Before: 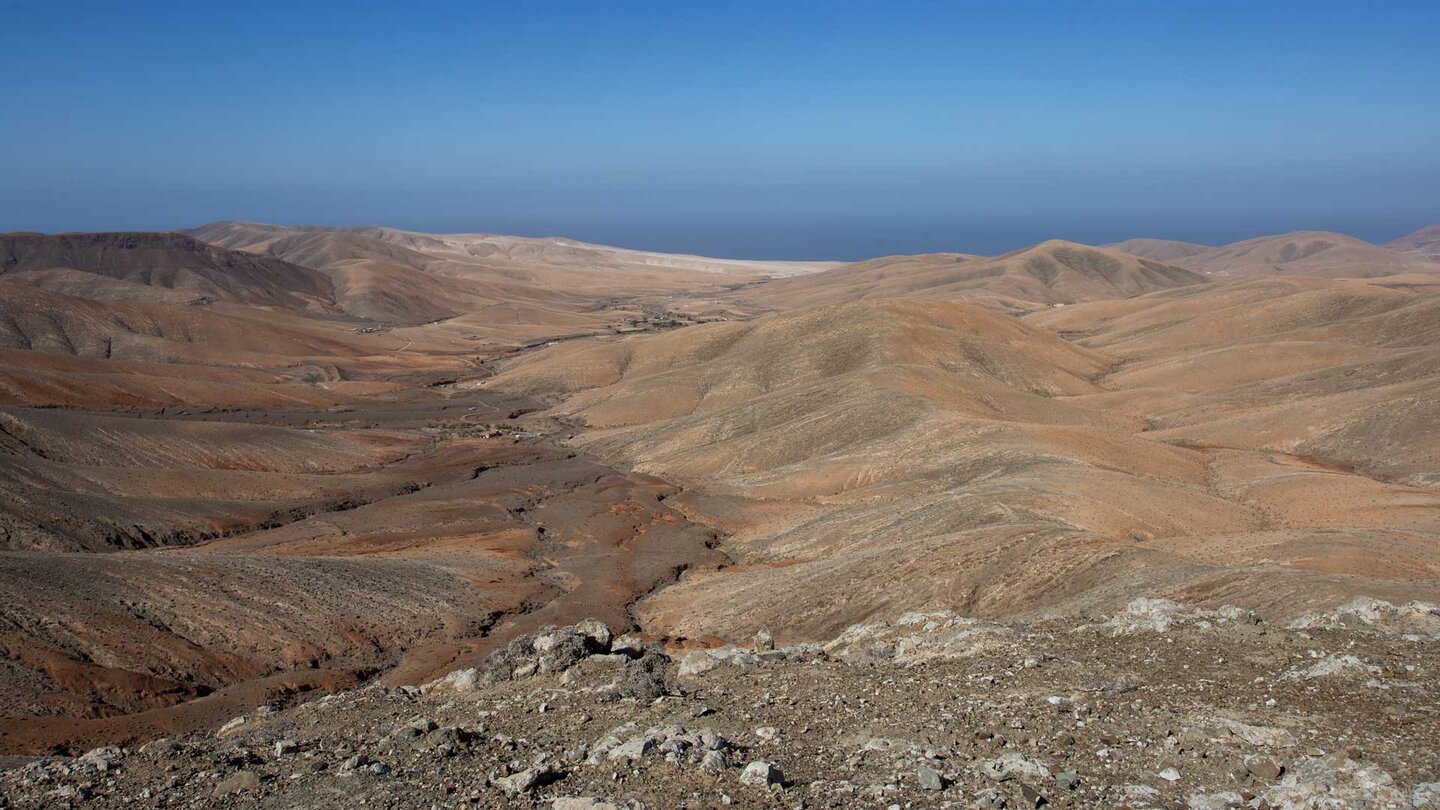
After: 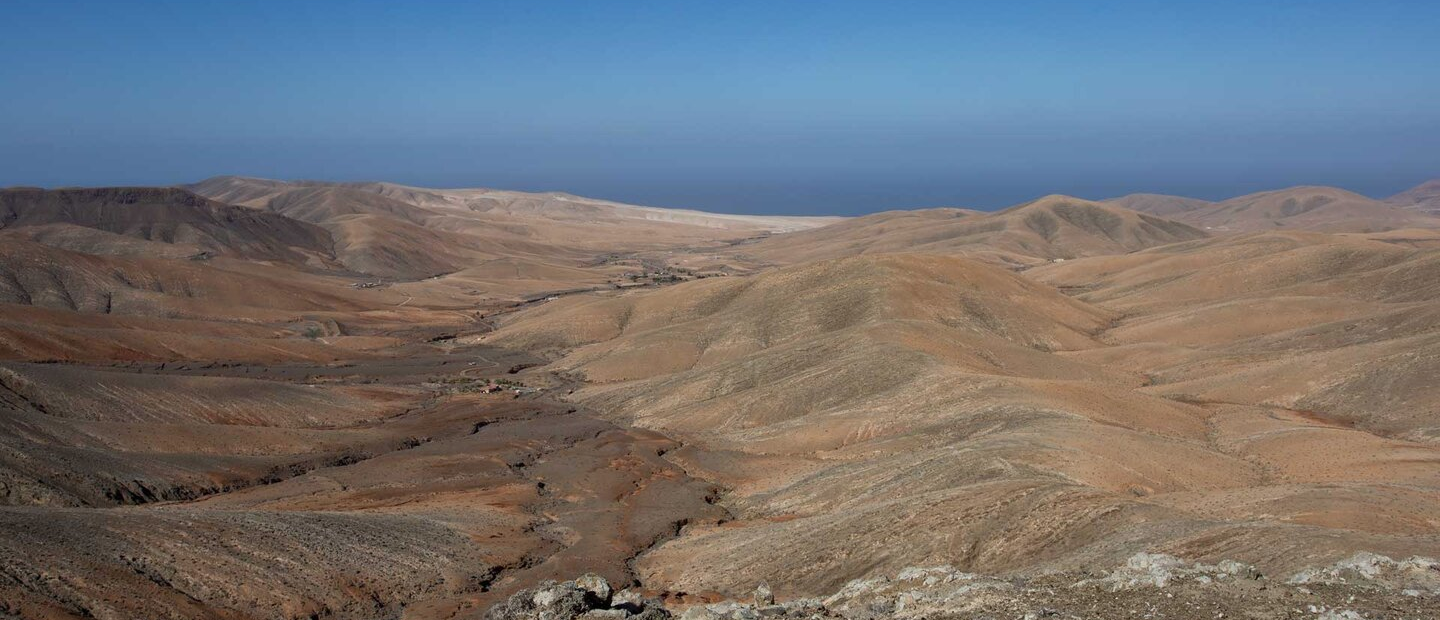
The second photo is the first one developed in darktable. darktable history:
crop: top 5.65%, bottom 17.706%
exposure: exposure -0.141 EV, compensate exposure bias true, compensate highlight preservation false
